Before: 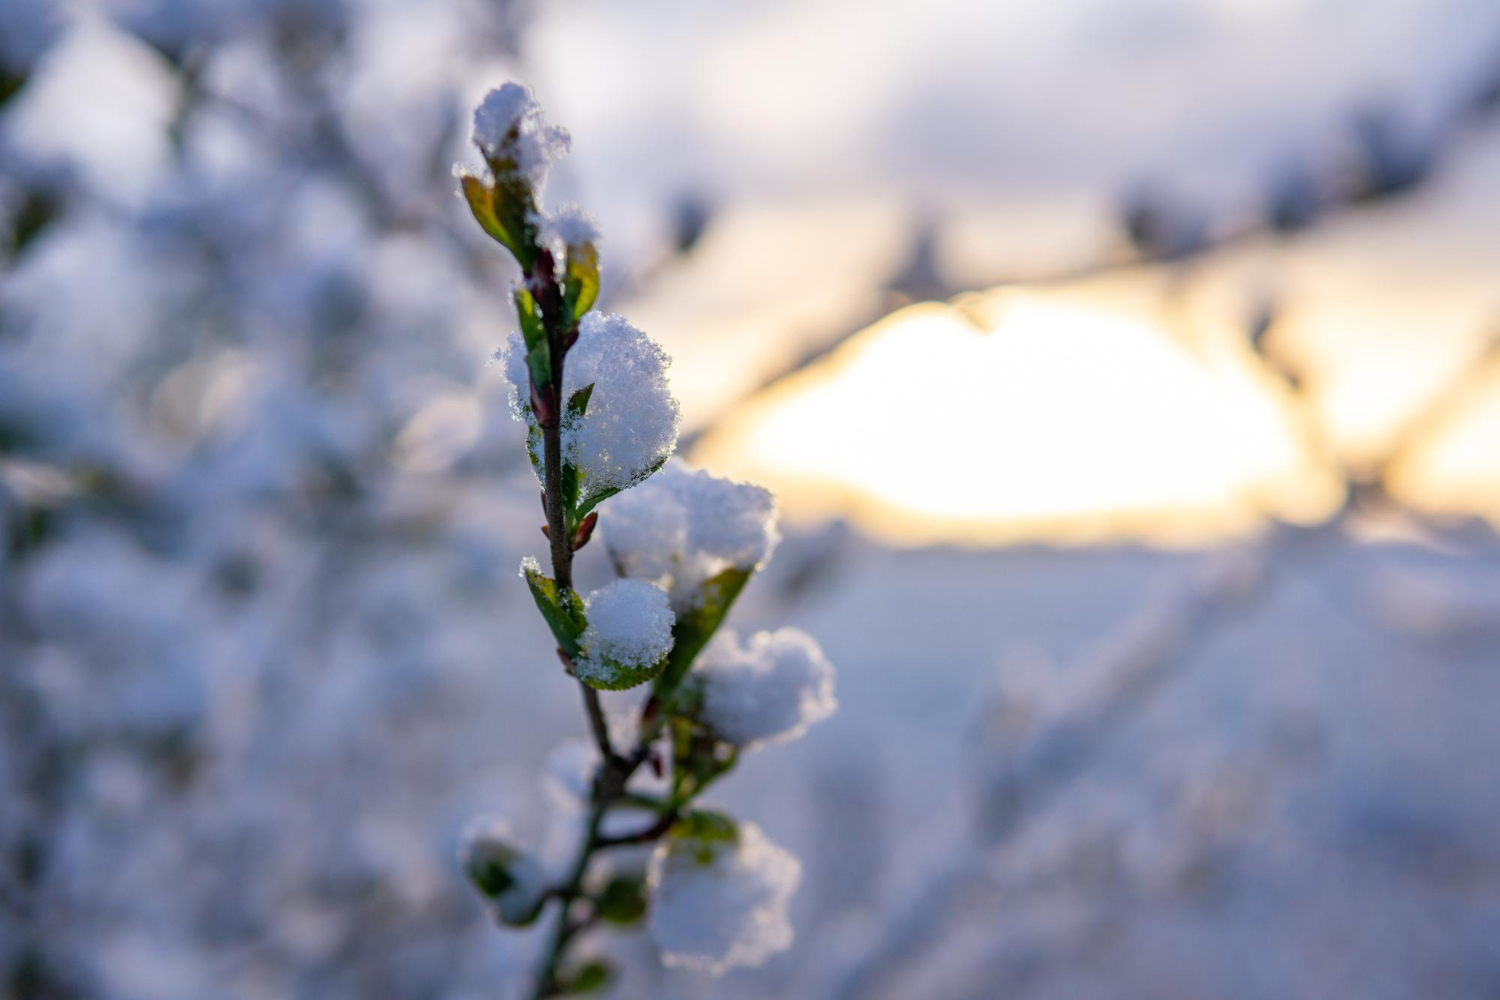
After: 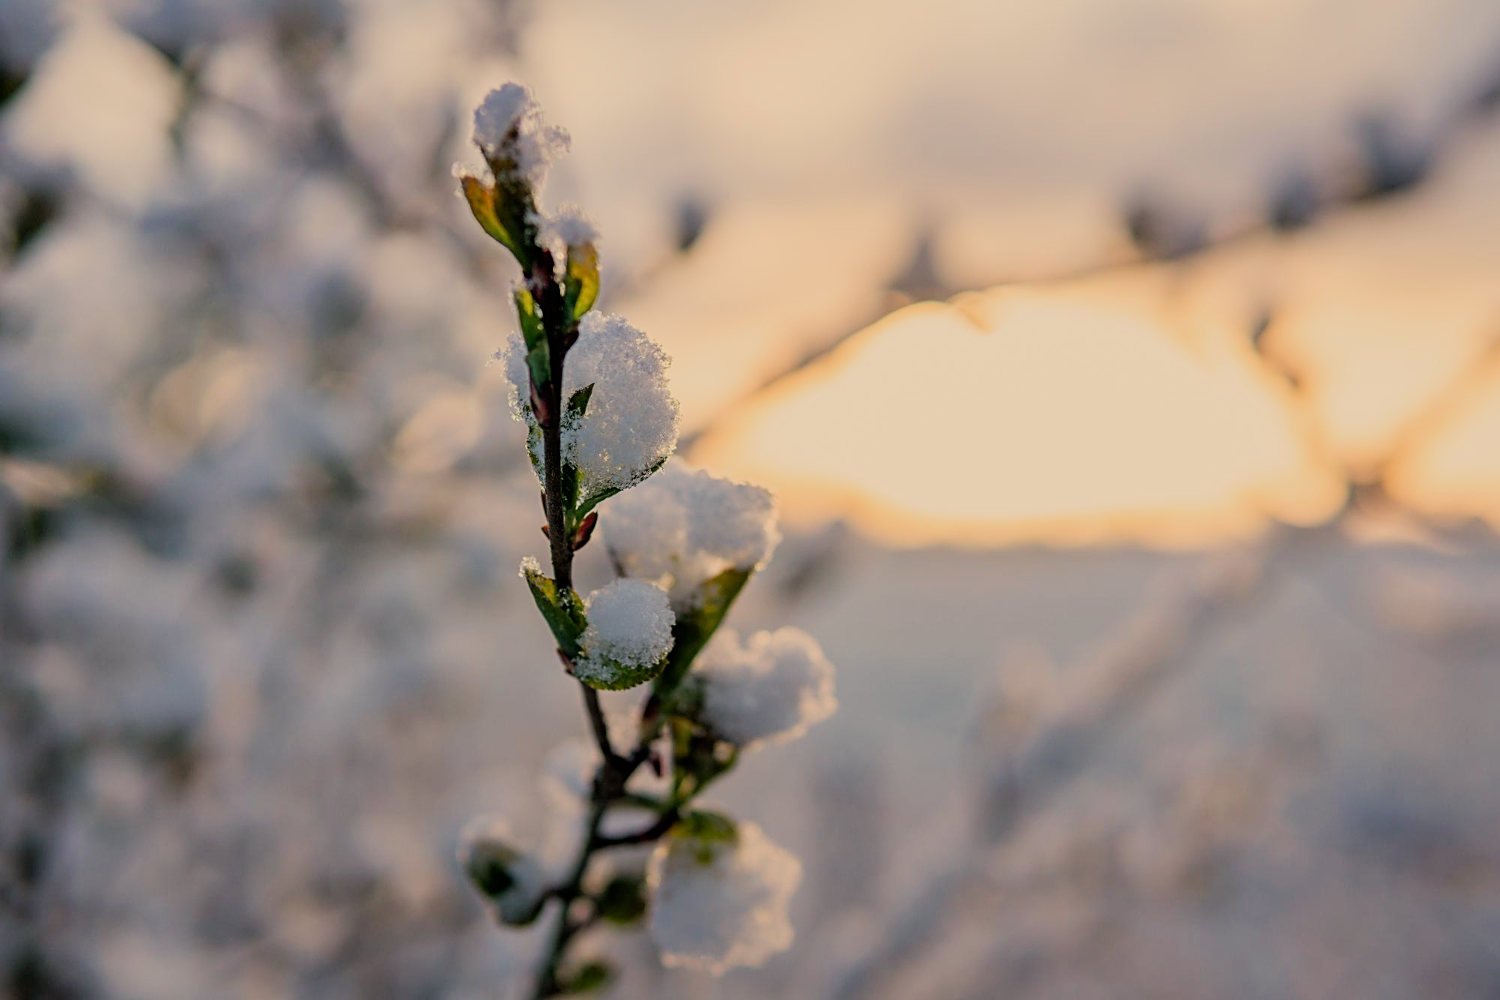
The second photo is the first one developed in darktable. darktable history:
filmic rgb: black relative exposure -7.65 EV, white relative exposure 4.56 EV, hardness 3.61
white balance: red 1.138, green 0.996, blue 0.812
sharpen: on, module defaults
